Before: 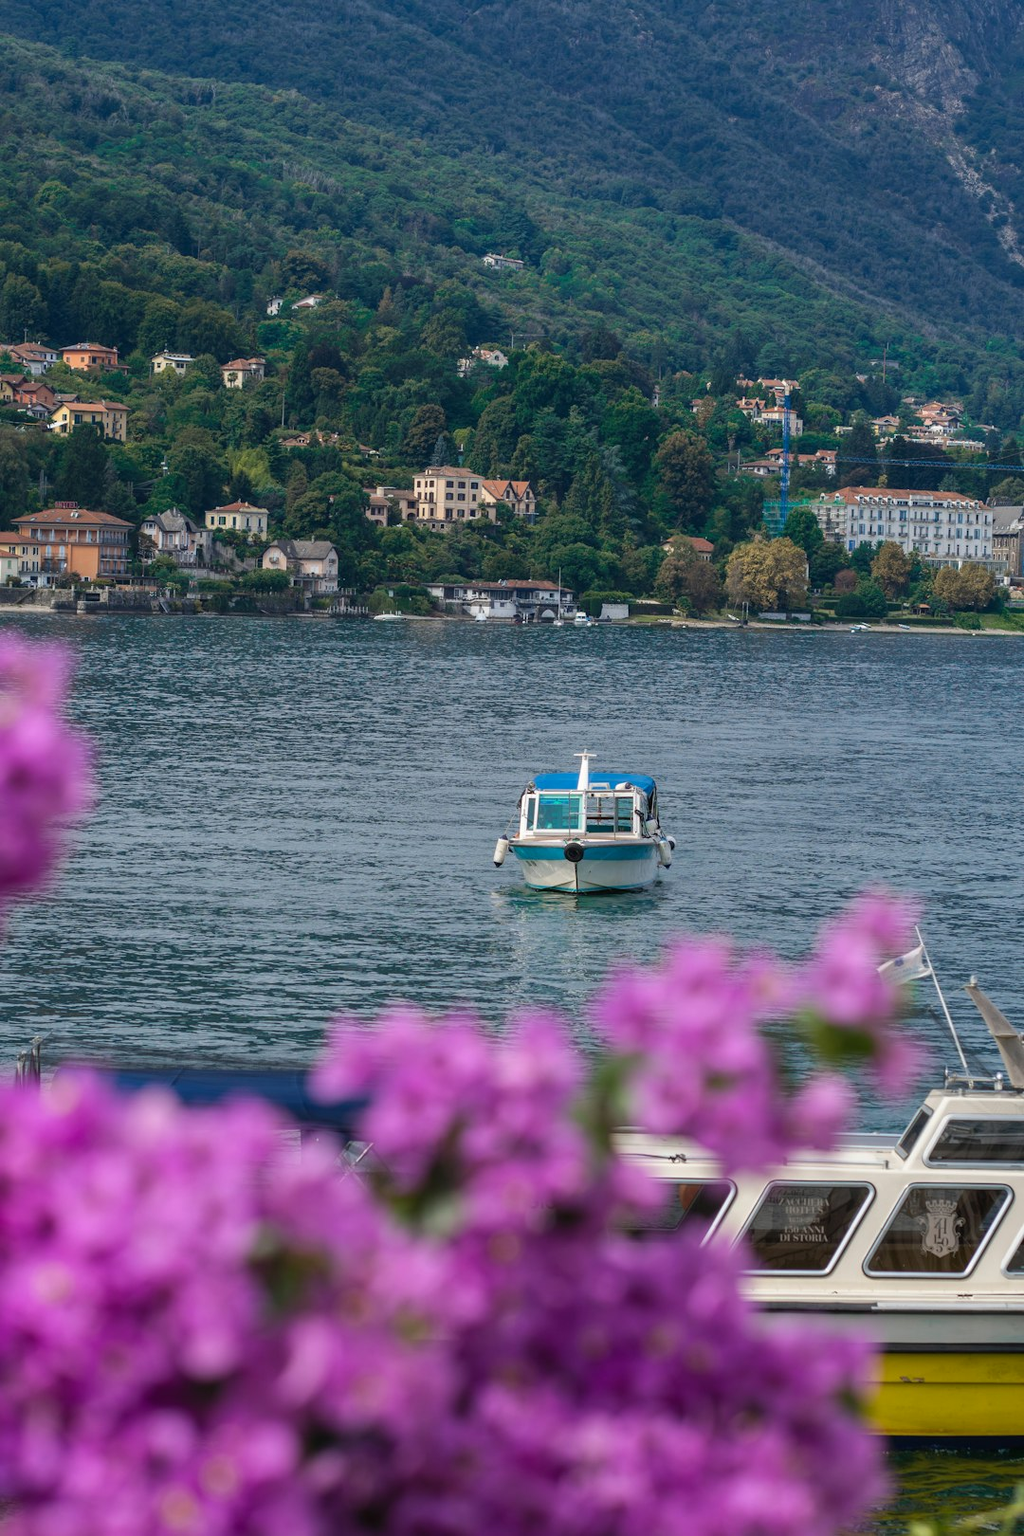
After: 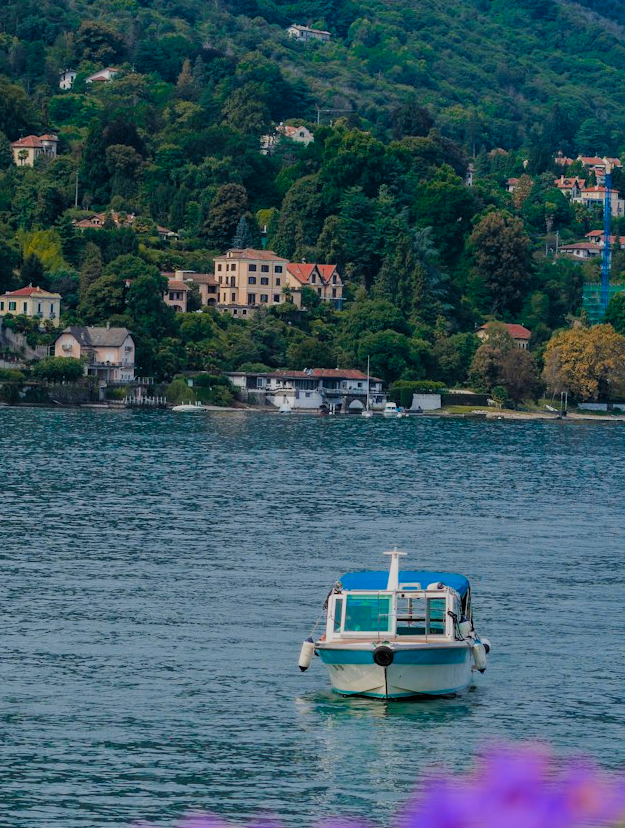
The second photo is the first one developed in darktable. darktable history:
crop: left 20.64%, top 15.05%, right 21.476%, bottom 33.788%
filmic rgb: black relative exposure -7.65 EV, white relative exposure 4.56 EV, hardness 3.61, add noise in highlights 0, preserve chrominance luminance Y, color science v3 (2019), use custom middle-gray values true, contrast in highlights soft
color zones: curves: ch0 [(0.473, 0.374) (0.742, 0.784)]; ch1 [(0.354, 0.737) (0.742, 0.705)]; ch2 [(0.318, 0.421) (0.758, 0.532)]
